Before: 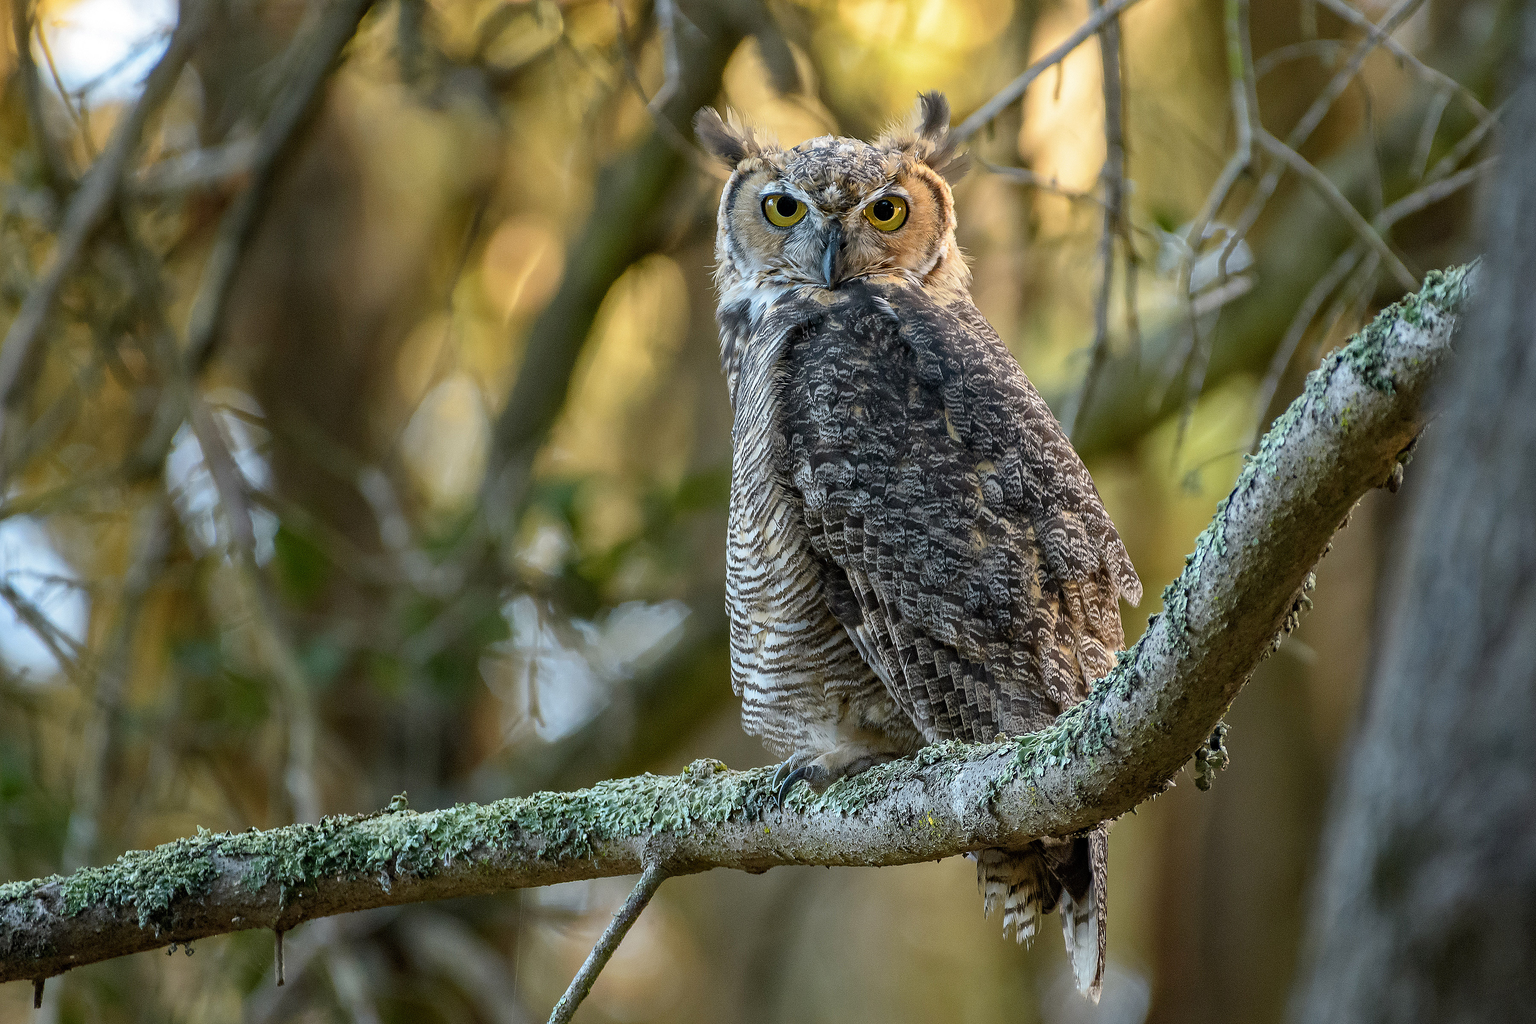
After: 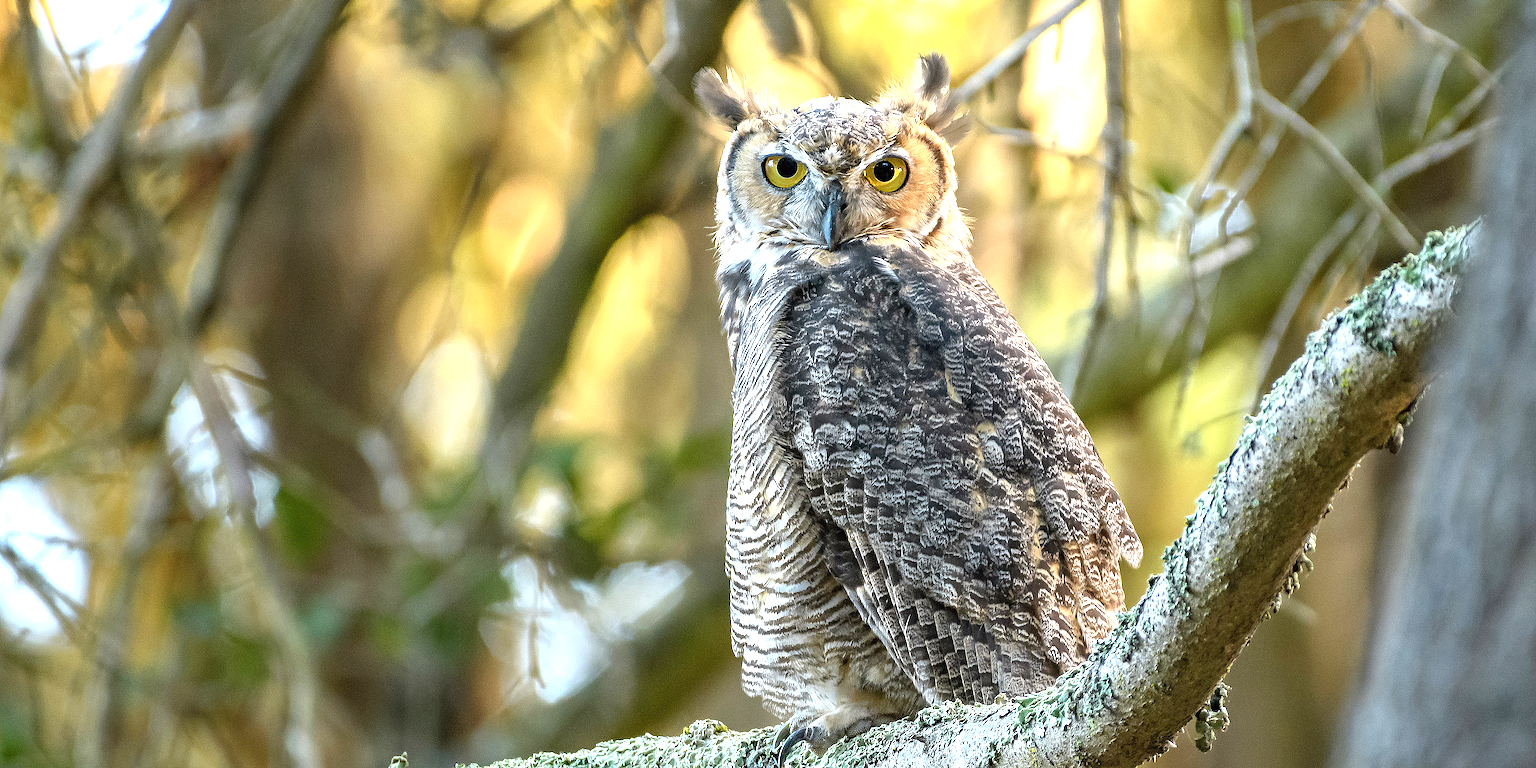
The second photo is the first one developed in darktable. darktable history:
crop: top 3.857%, bottom 21.132%
exposure: black level correction 0, exposure 1.2 EV, compensate exposure bias true, compensate highlight preservation false
